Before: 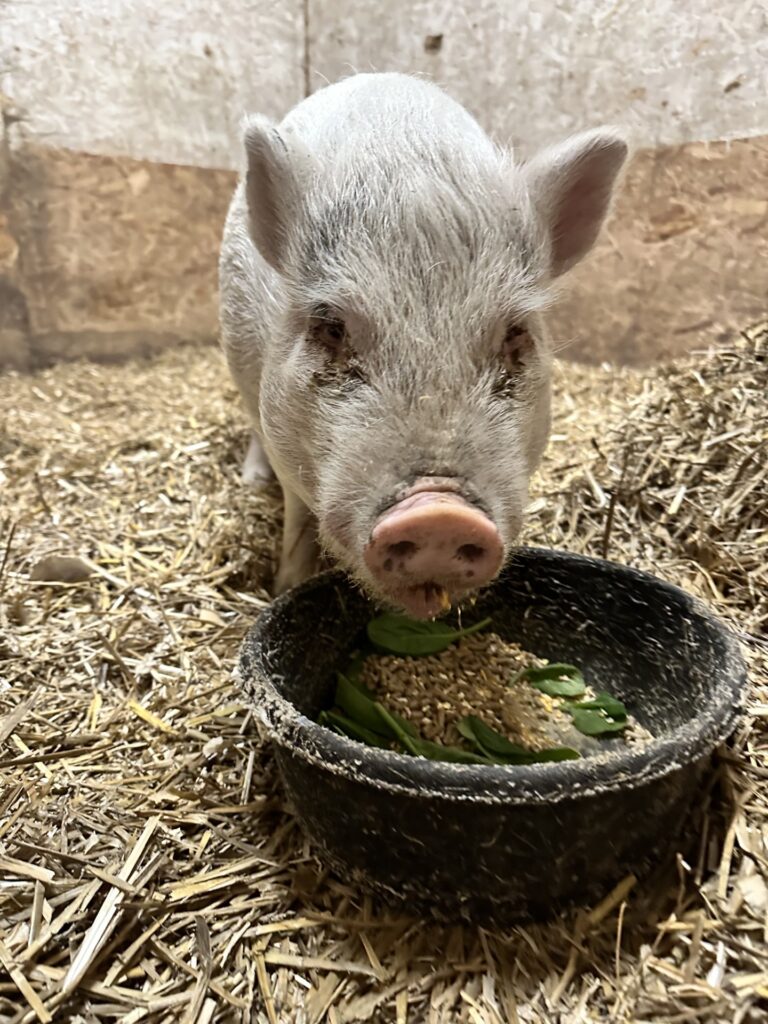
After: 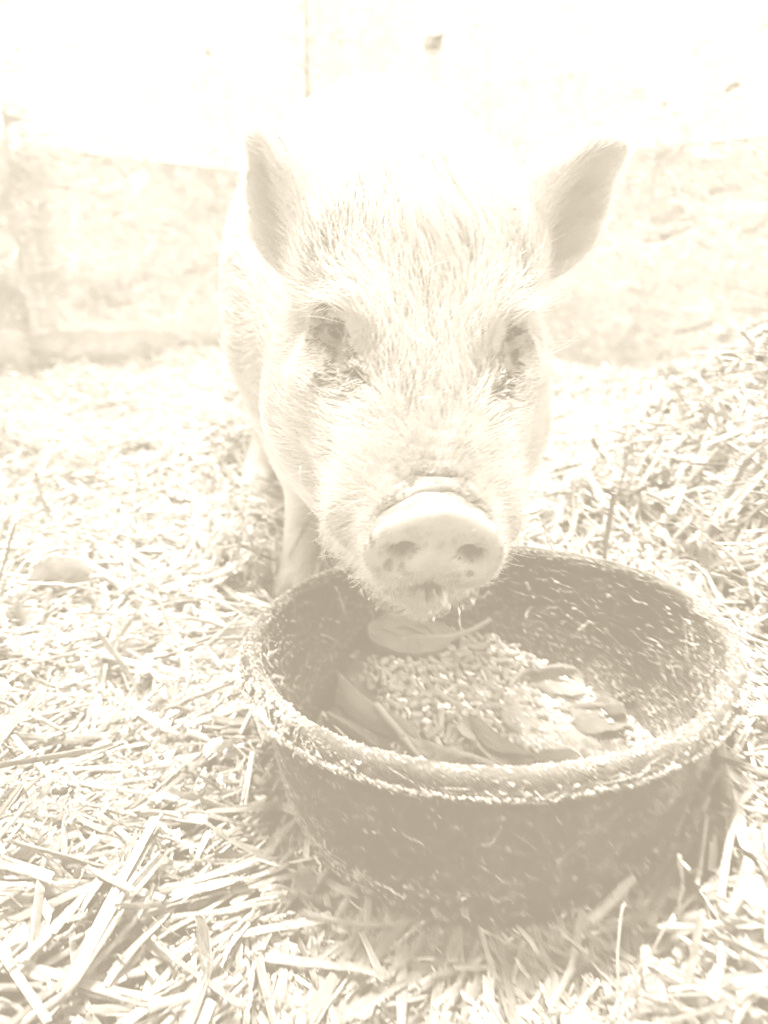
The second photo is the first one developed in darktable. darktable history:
colorize: hue 36°, saturation 71%, lightness 80.79%
color correction: highlights a* 10.32, highlights b* 14.66, shadows a* -9.59, shadows b* -15.02
